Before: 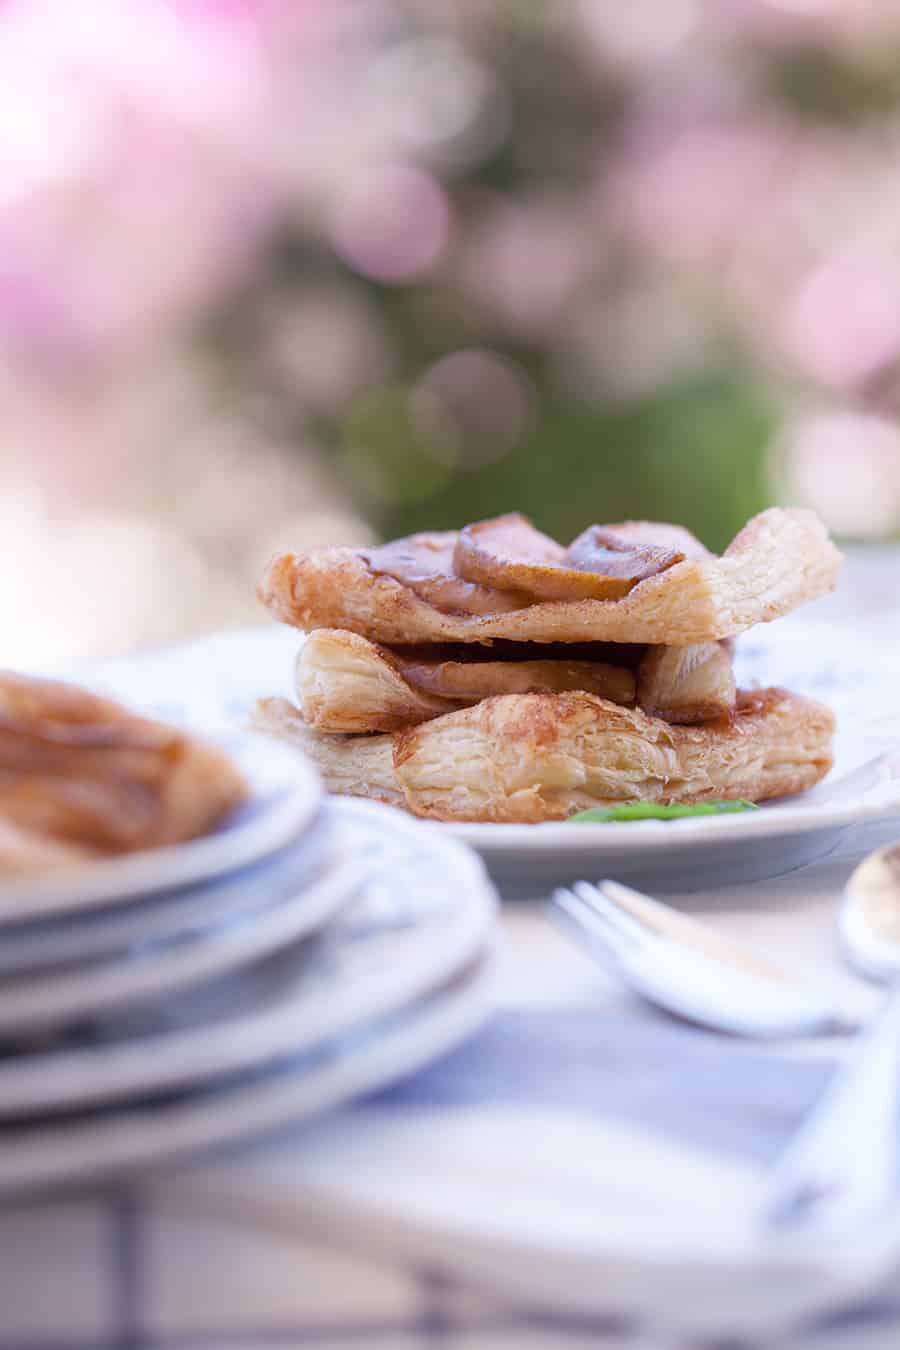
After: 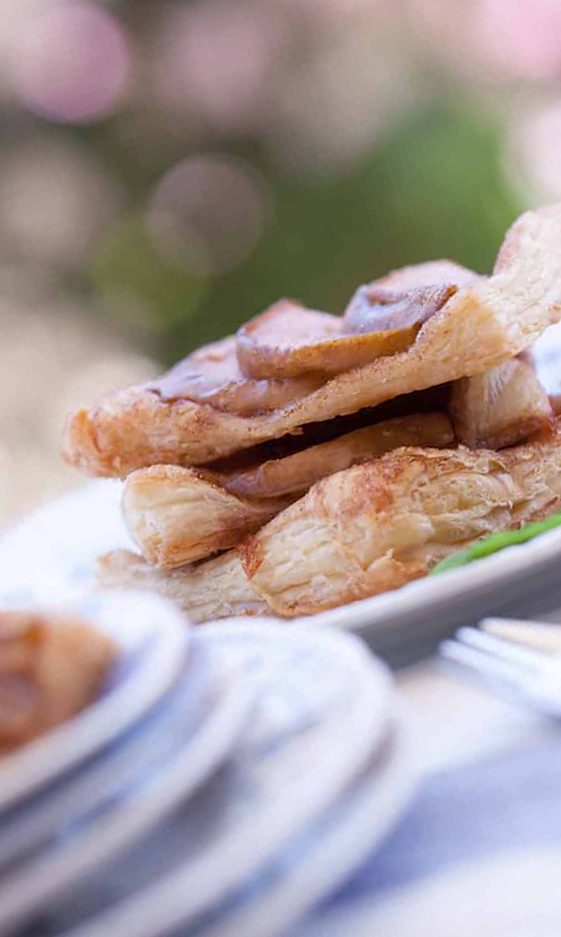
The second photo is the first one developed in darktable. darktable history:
crop and rotate: angle 18.51°, left 6.993%, right 4.2%, bottom 1.119%
